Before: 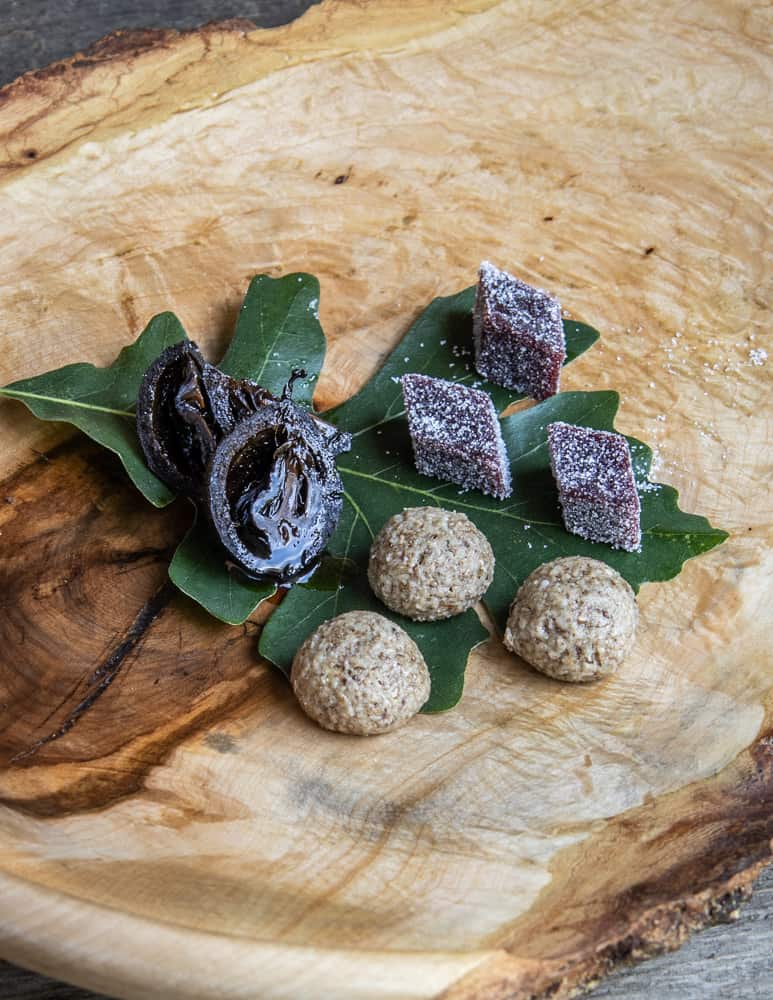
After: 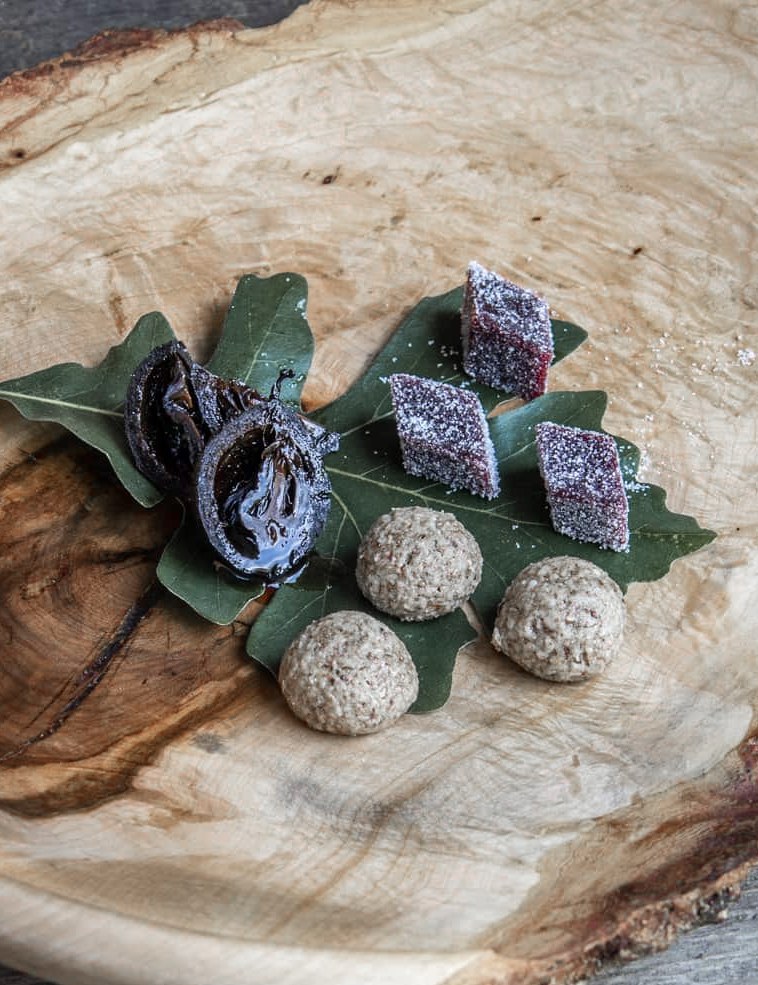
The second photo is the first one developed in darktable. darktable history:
color zones: curves: ch1 [(0, 0.708) (0.088, 0.648) (0.245, 0.187) (0.429, 0.326) (0.571, 0.498) (0.714, 0.5) (0.857, 0.5) (1, 0.708)]
tone equalizer: mask exposure compensation -0.51 EV
crop: left 1.633%, right 0.275%, bottom 1.478%
